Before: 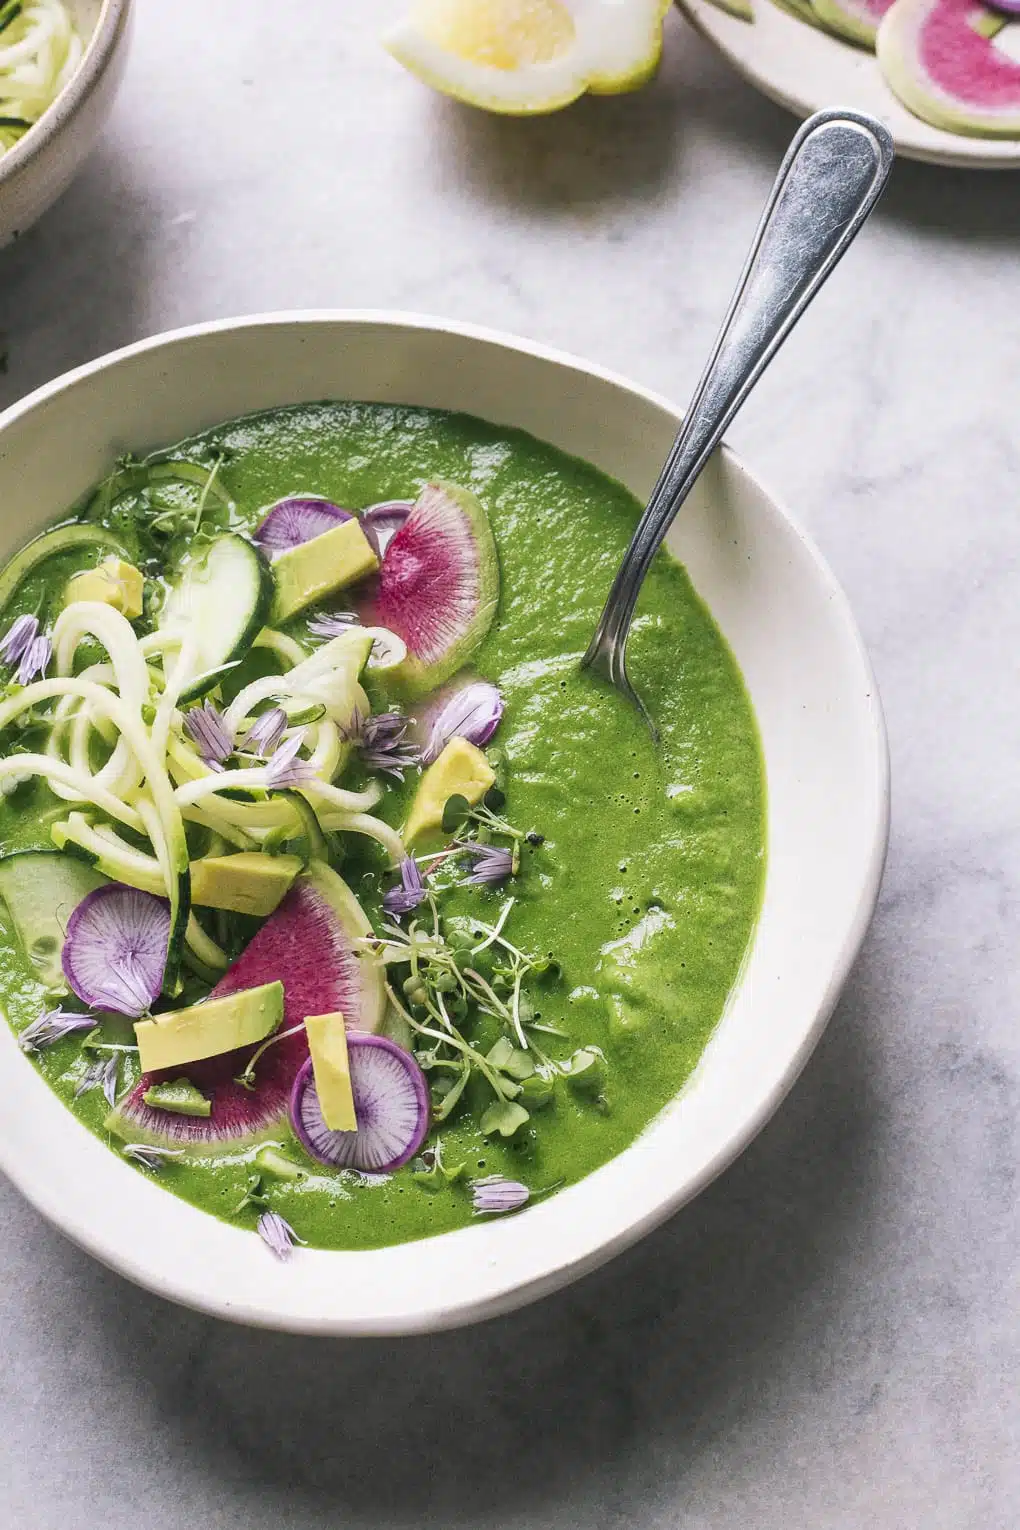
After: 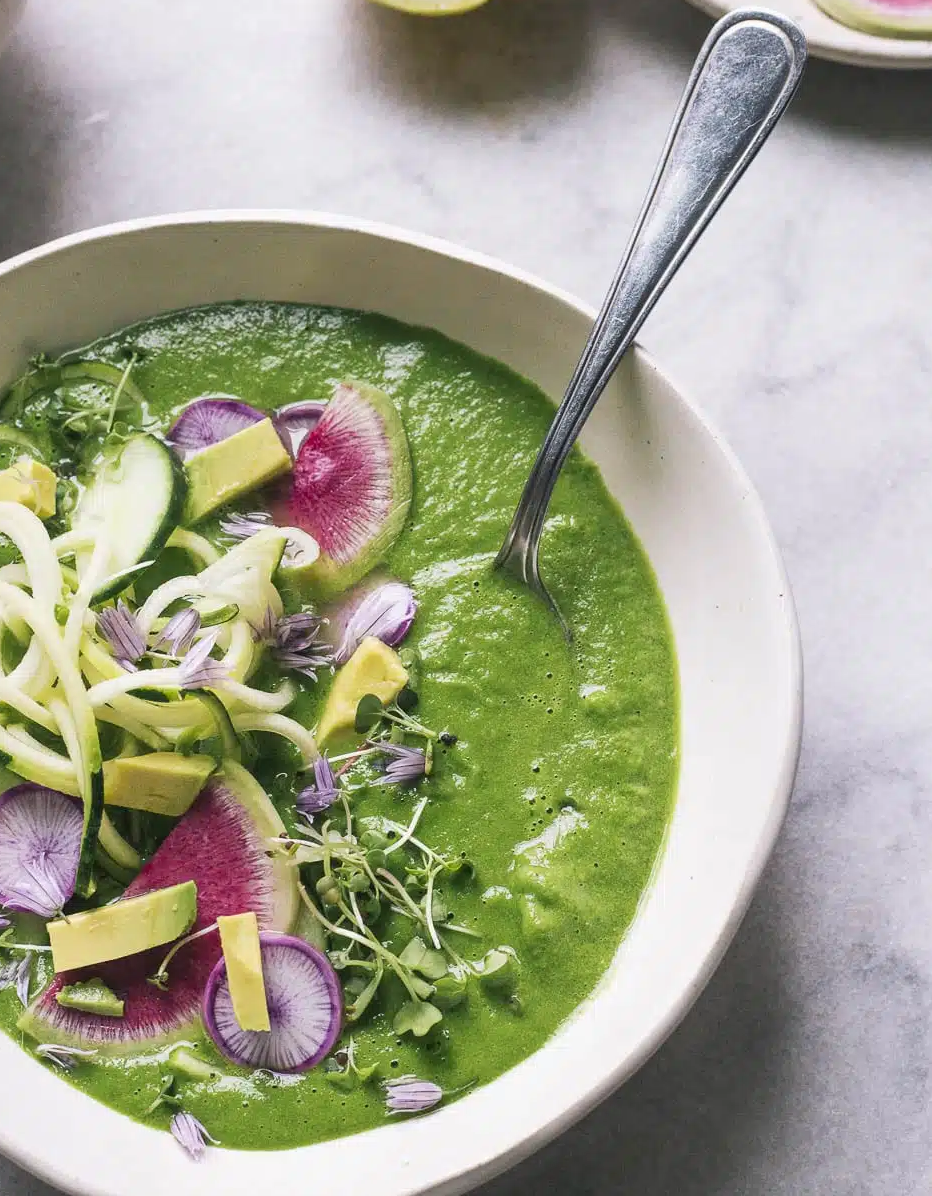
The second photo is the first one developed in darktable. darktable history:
crop: left 8.55%, top 6.565%, bottom 15.22%
